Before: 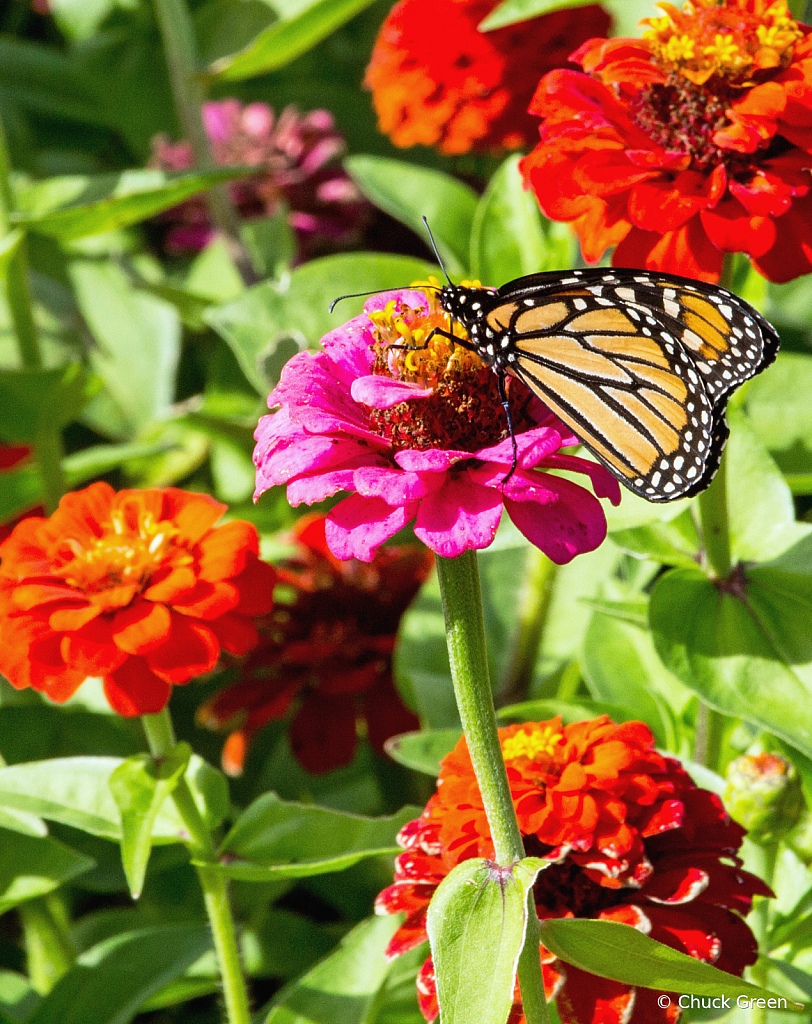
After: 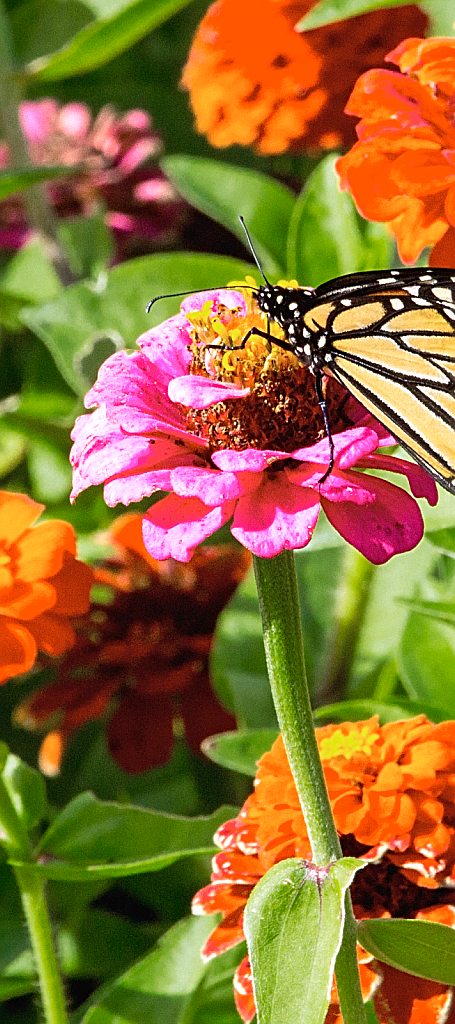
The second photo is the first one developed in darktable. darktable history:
color zones: curves: ch0 [(0, 0.558) (0.143, 0.548) (0.286, 0.447) (0.429, 0.259) (0.571, 0.5) (0.714, 0.5) (0.857, 0.593) (1, 0.558)]; ch1 [(0, 0.543) (0.01, 0.544) (0.12, 0.492) (0.248, 0.458) (0.5, 0.534) (0.748, 0.5) (0.99, 0.469) (1, 0.543)]; ch2 [(0, 0.507) (0.143, 0.522) (0.286, 0.505) (0.429, 0.5) (0.571, 0.5) (0.714, 0.5) (0.857, 0.5) (1, 0.507)]
exposure: exposure 0.258 EV, compensate highlight preservation false
crop and rotate: left 22.674%, right 21.199%
sharpen: on, module defaults
